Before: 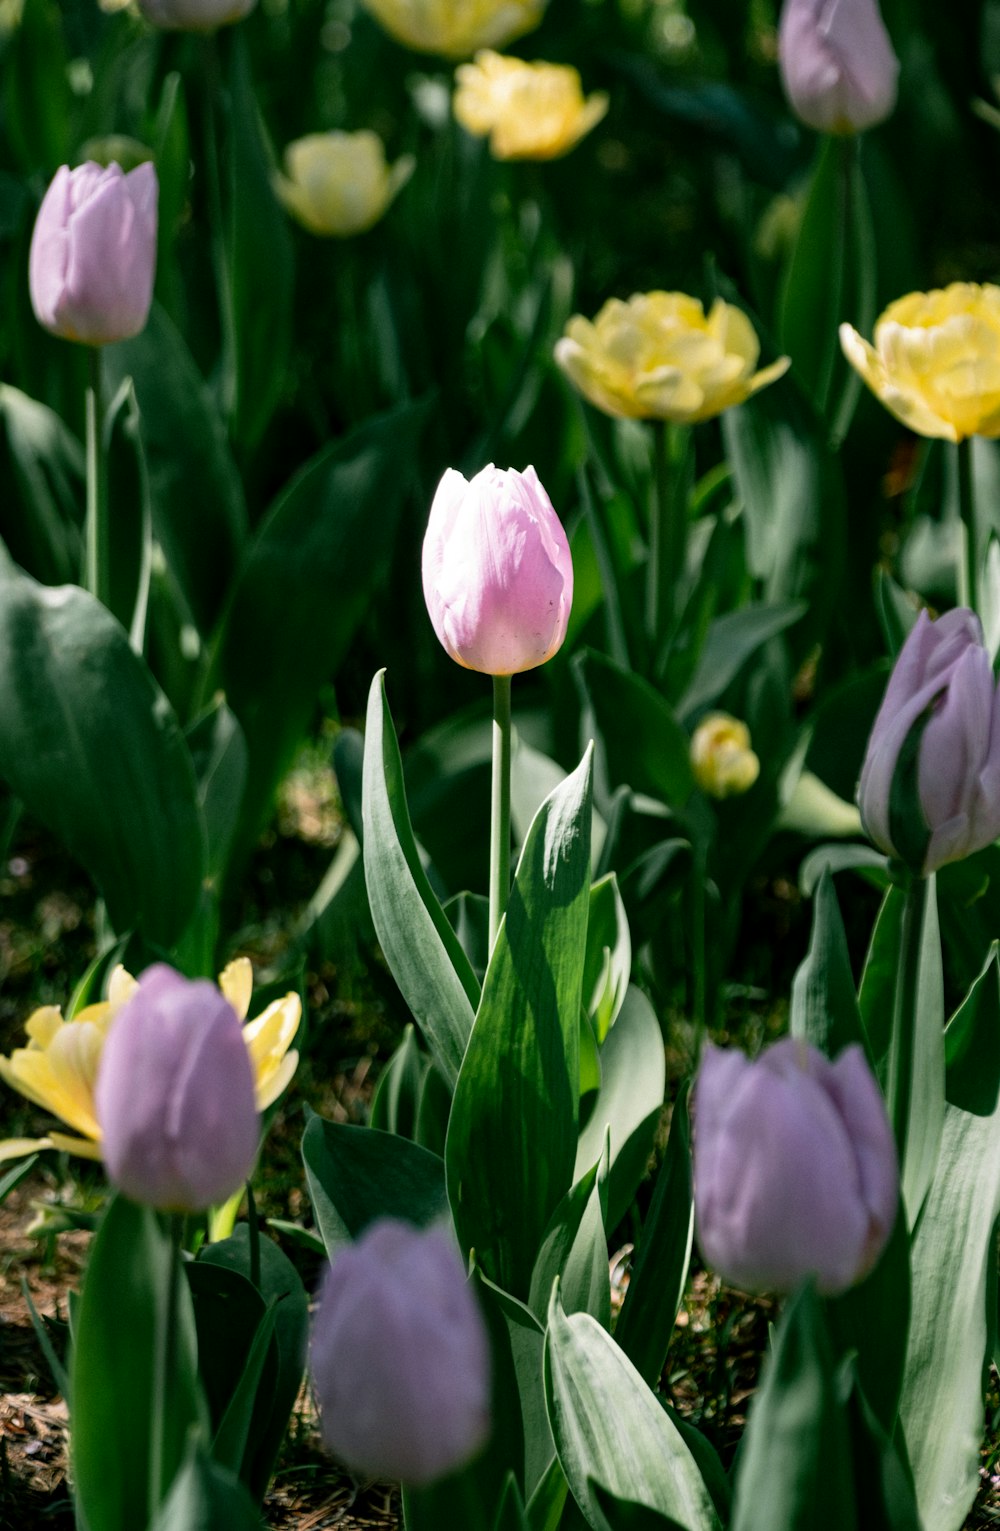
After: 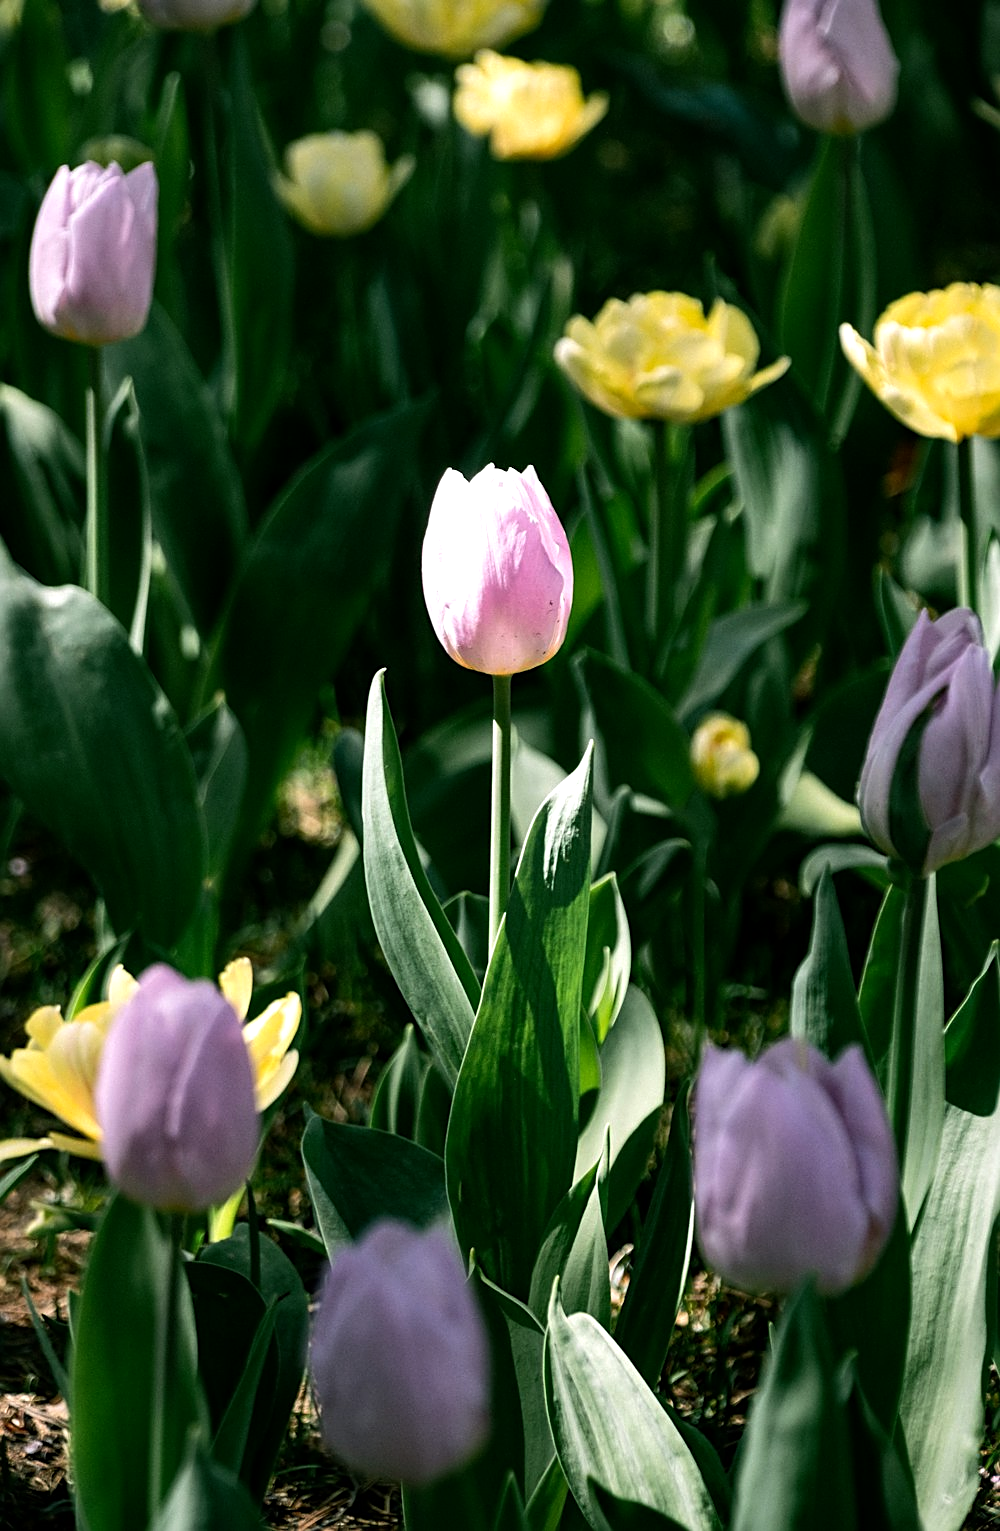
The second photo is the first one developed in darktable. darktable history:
exposure: compensate exposure bias true, compensate highlight preservation false
tone equalizer: -8 EV -0.435 EV, -7 EV -0.399 EV, -6 EV -0.314 EV, -5 EV -0.255 EV, -3 EV 0.209 EV, -2 EV 0.309 EV, -1 EV 0.409 EV, +0 EV 0.425 EV, edges refinement/feathering 500, mask exposure compensation -1.57 EV, preserve details no
sharpen: on, module defaults
